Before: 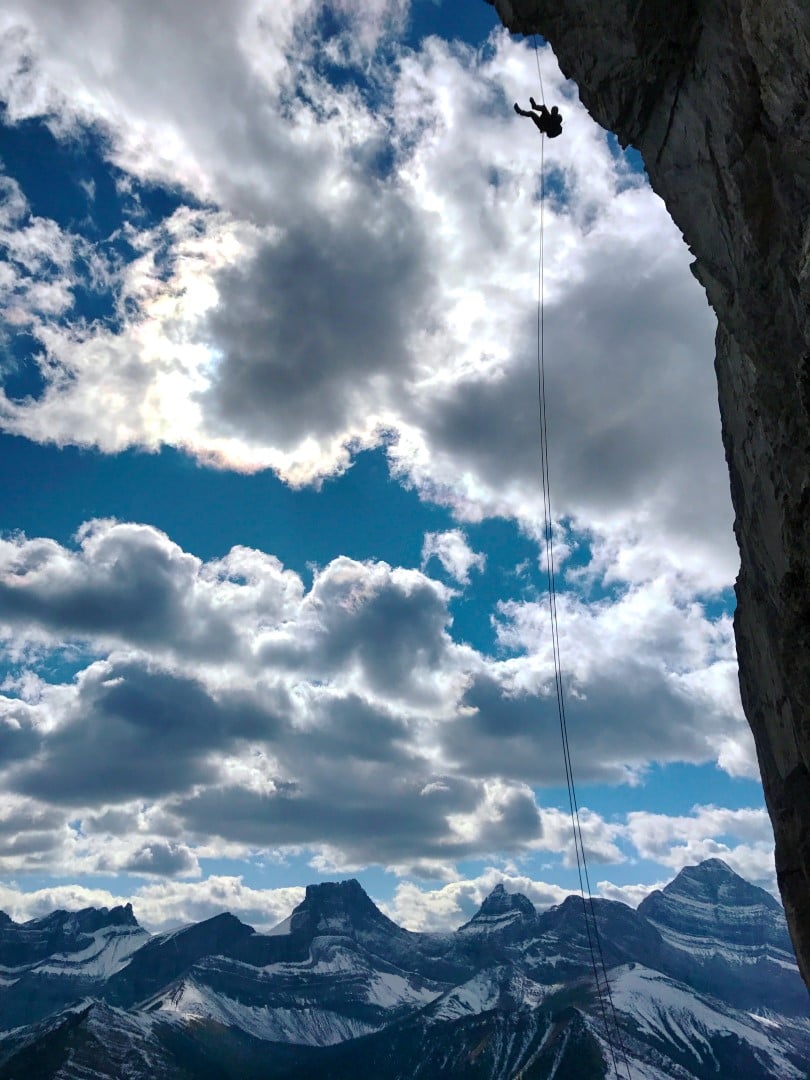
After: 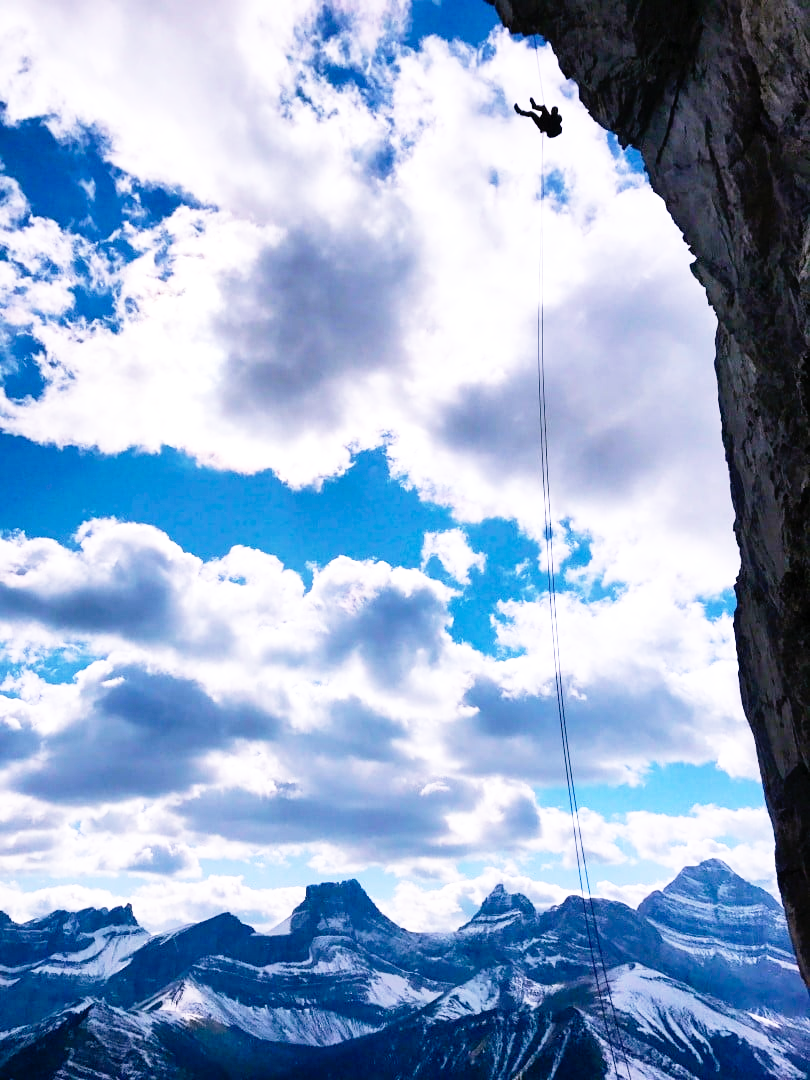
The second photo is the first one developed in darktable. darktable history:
base curve: curves: ch0 [(0, 0) (0.012, 0.01) (0.073, 0.168) (0.31, 0.711) (0.645, 0.957) (1, 1)], preserve colors none
white balance: red 1.066, blue 1.119
